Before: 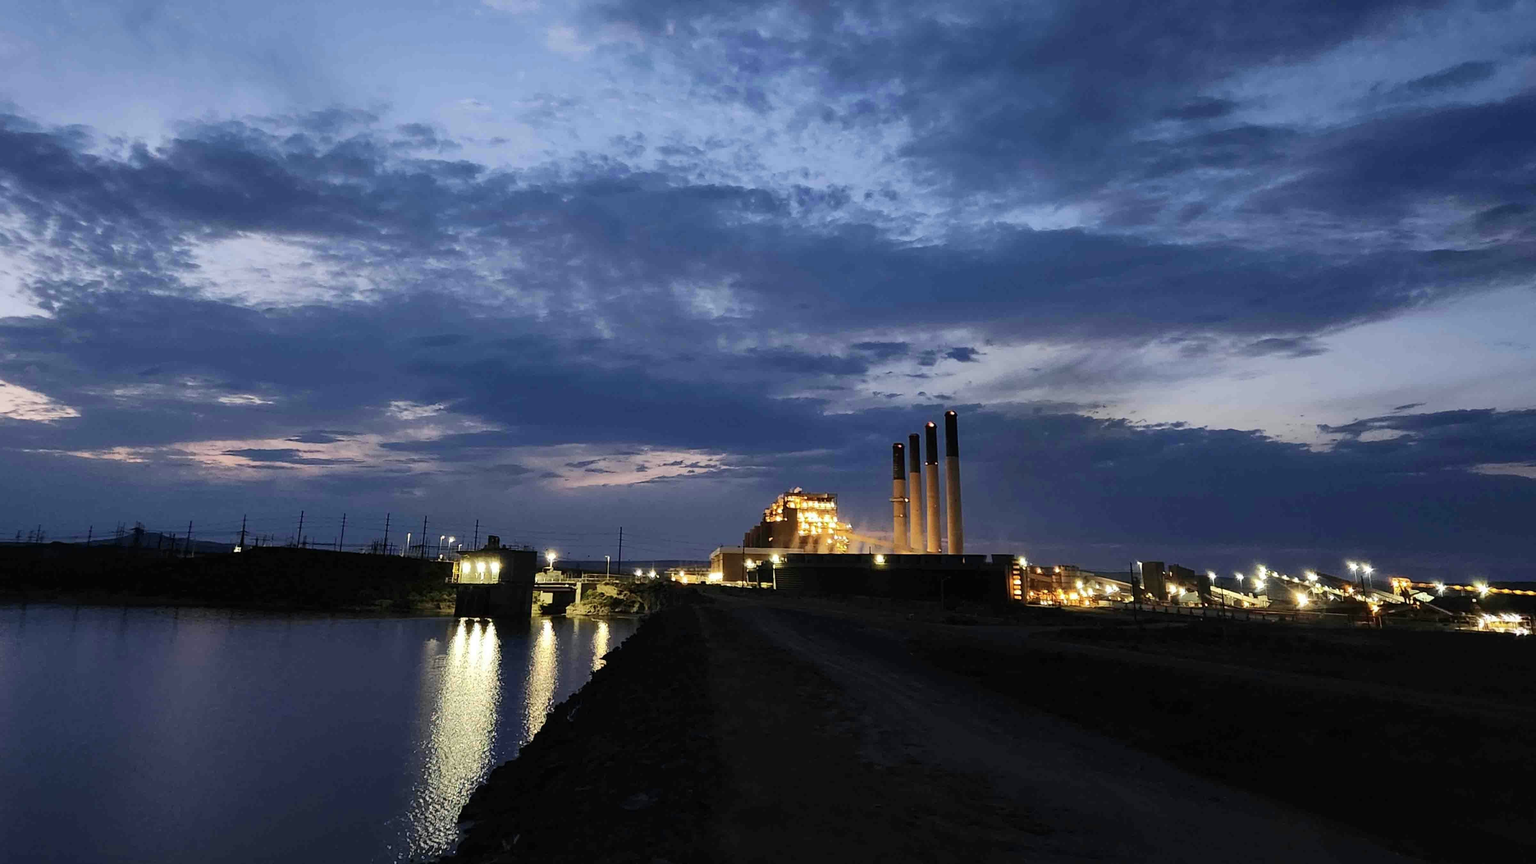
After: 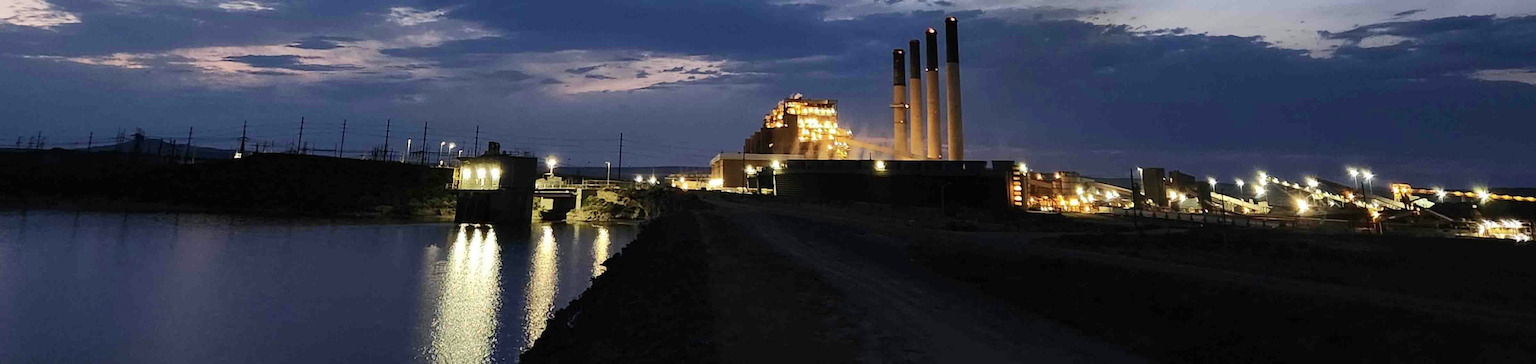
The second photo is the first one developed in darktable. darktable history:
crop: top 45.649%, bottom 12.125%
